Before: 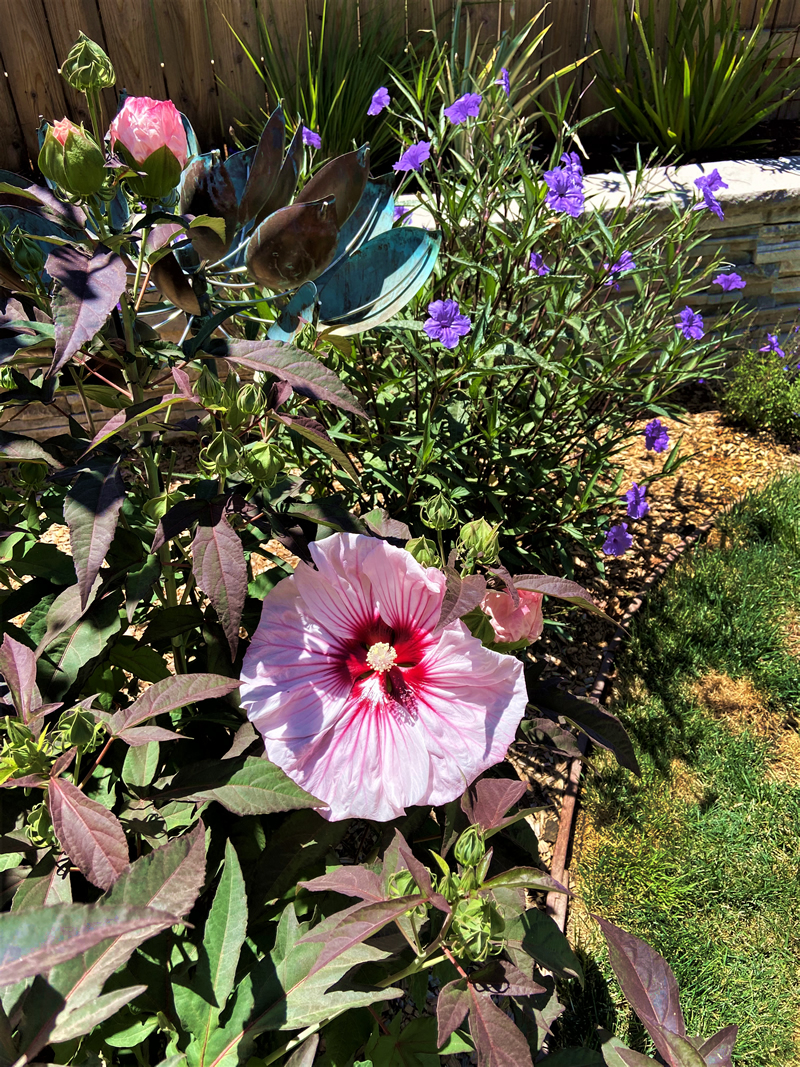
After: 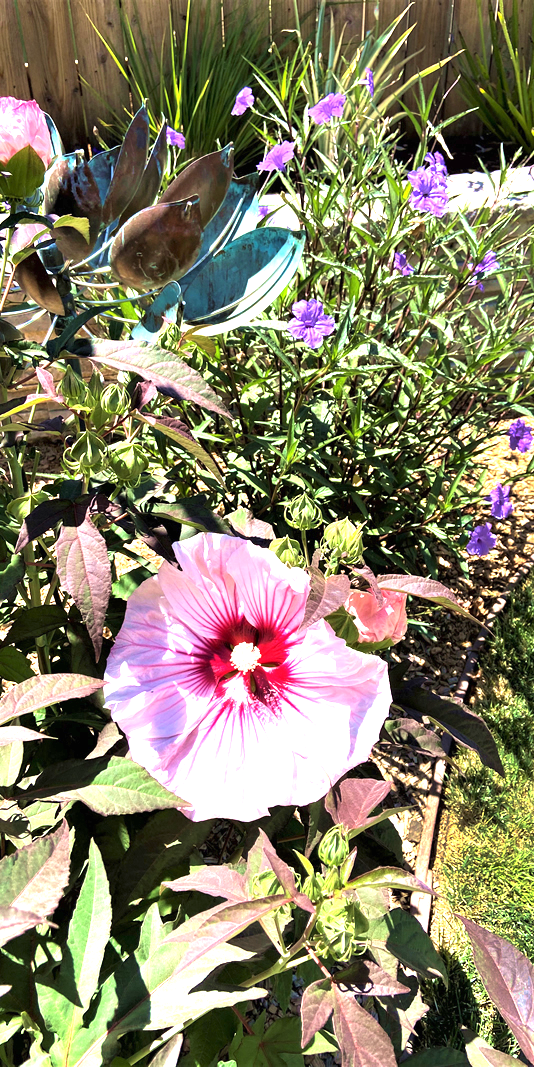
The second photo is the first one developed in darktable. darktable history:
crop: left 17.032%, right 16.133%
exposure: black level correction 0, exposure 1.459 EV, compensate highlight preservation false
contrast brightness saturation: contrast 0.054
